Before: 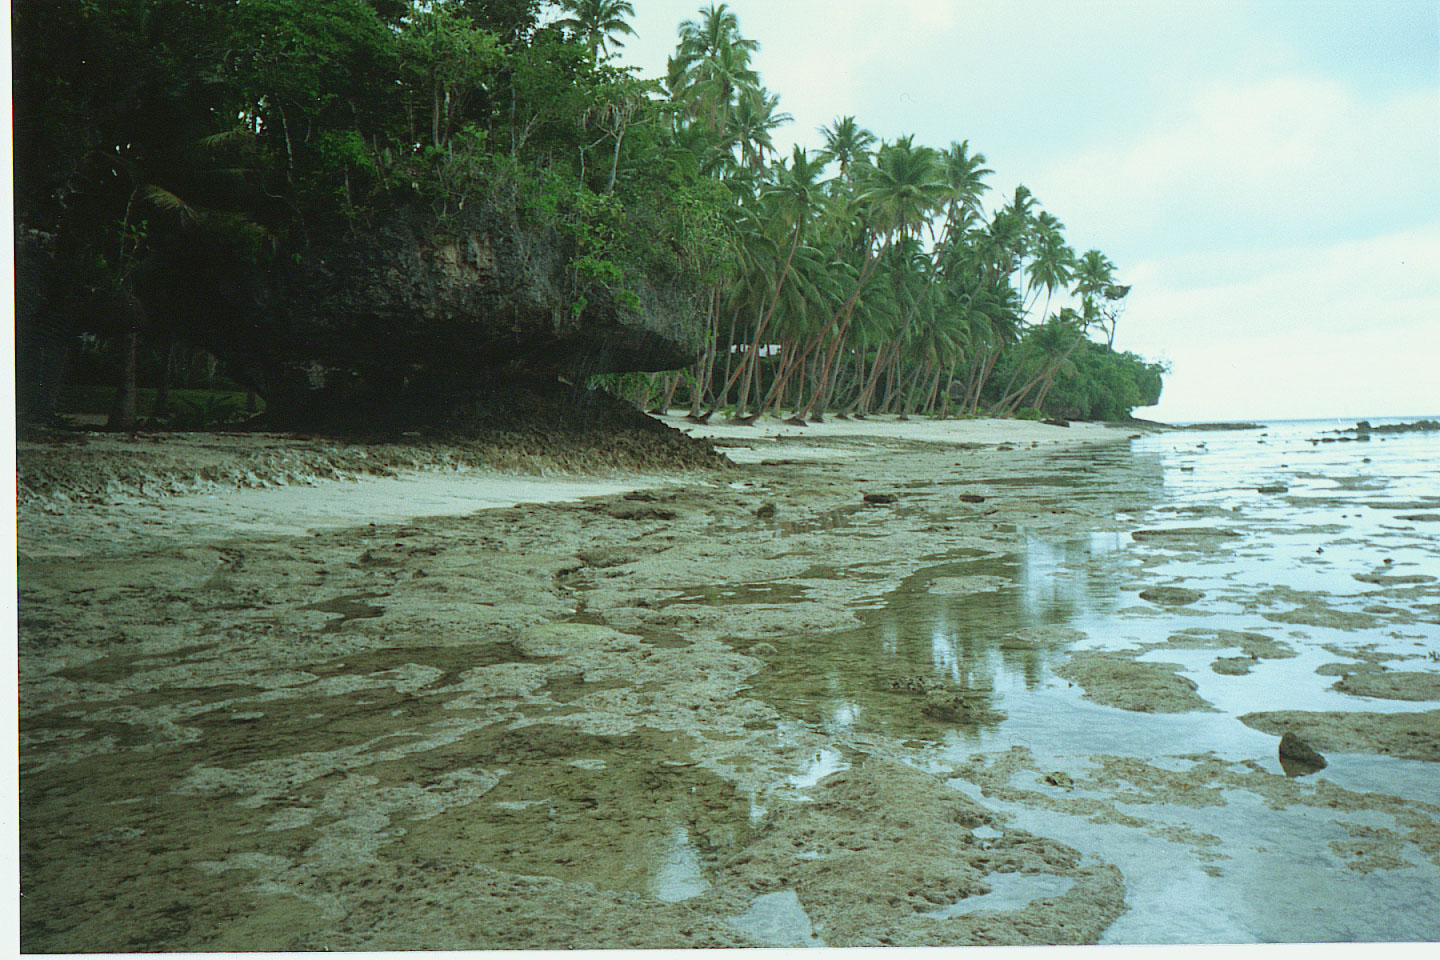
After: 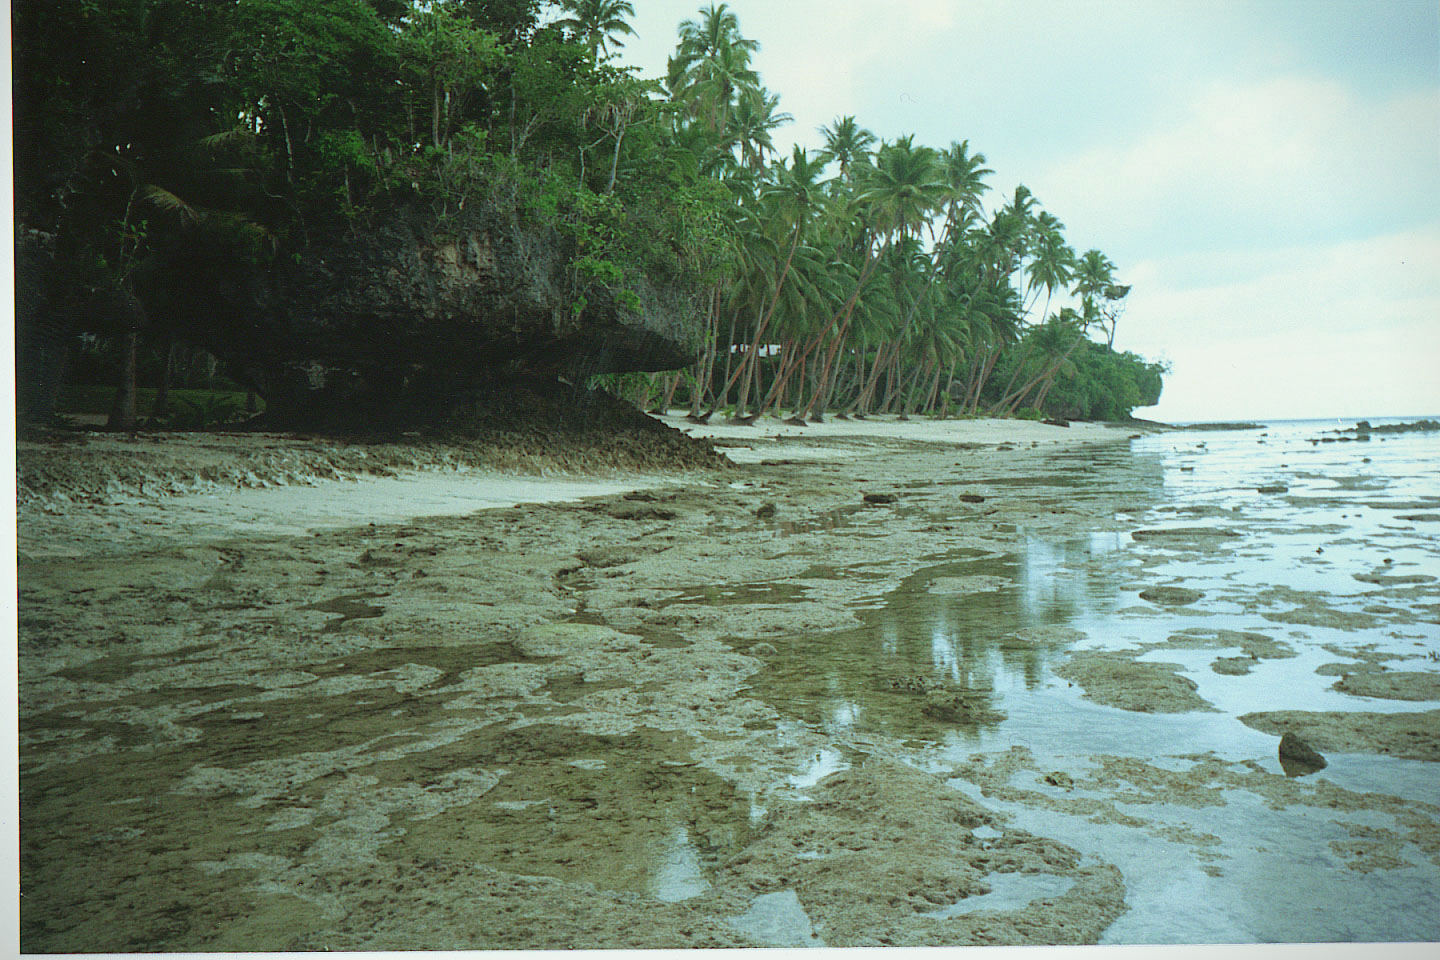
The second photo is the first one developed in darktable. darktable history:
shadows and highlights: shadows 25, highlights -25
tone equalizer: on, module defaults
vignetting: fall-off start 97.23%, saturation -0.024, center (-0.033, -0.042), width/height ratio 1.179, unbound false
